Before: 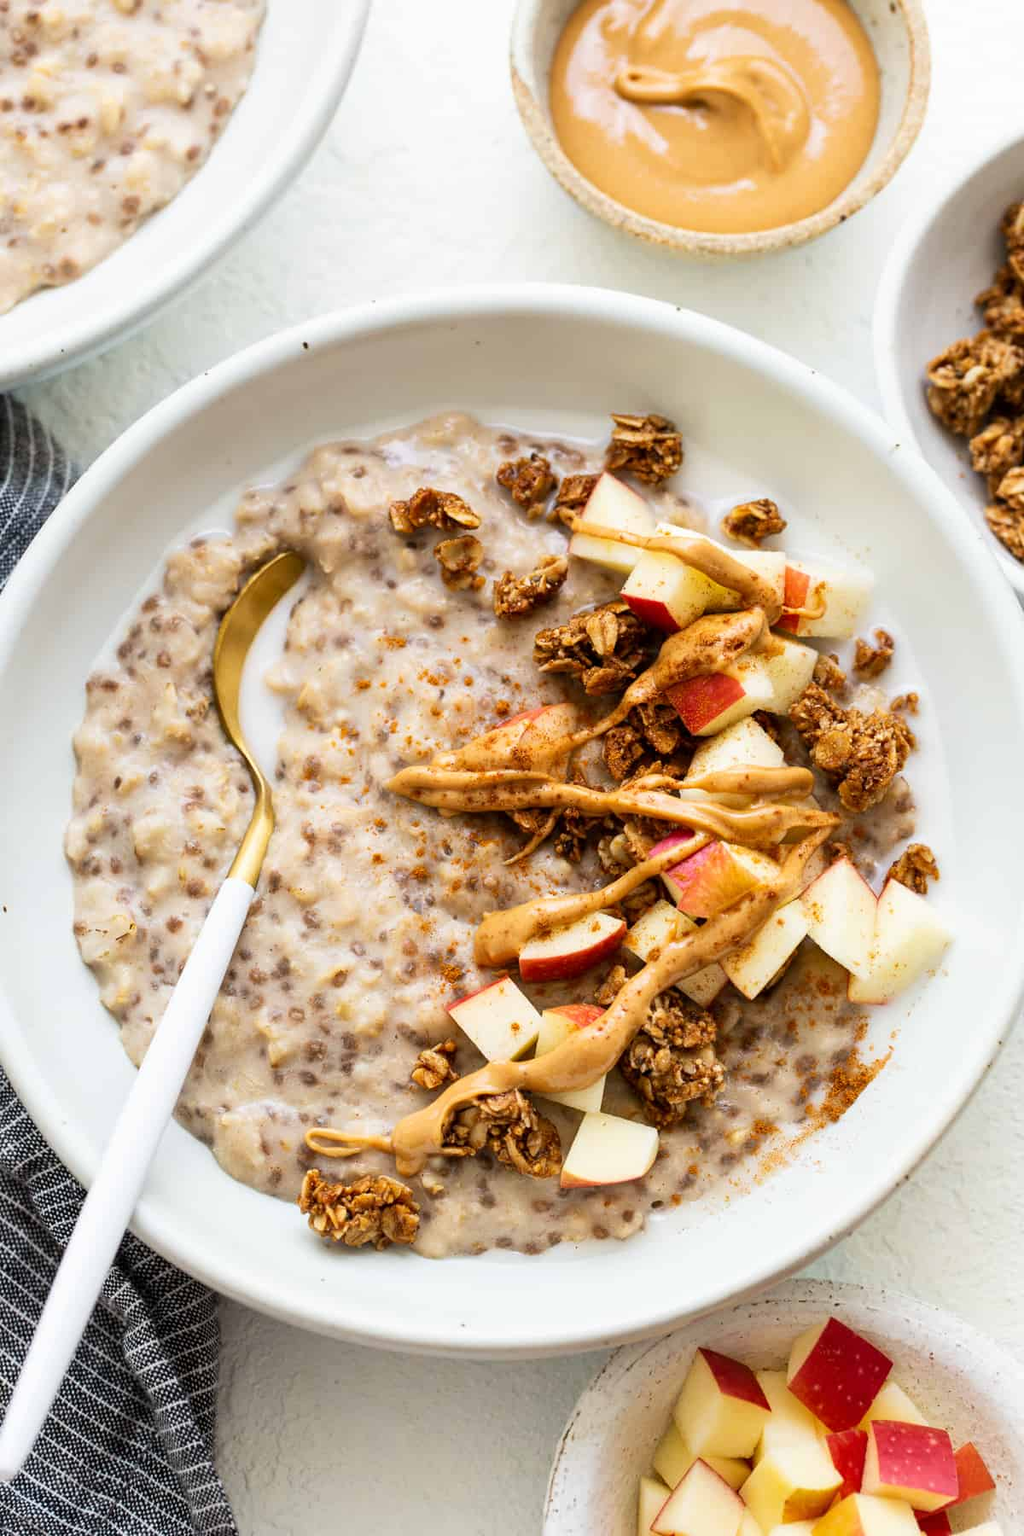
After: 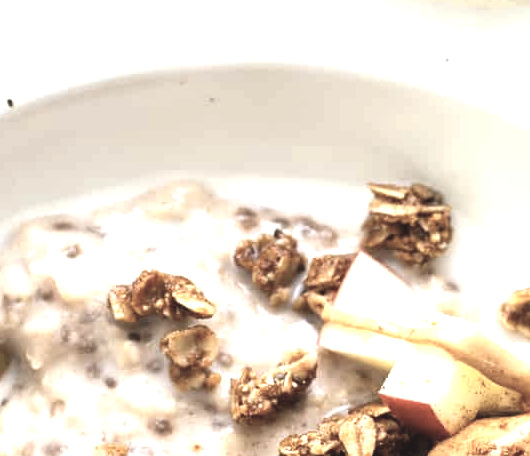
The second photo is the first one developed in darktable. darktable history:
crop: left 29.041%, top 16.786%, right 26.772%, bottom 57.848%
color correction: highlights b* 0.01, saturation 0.52
exposure: black level correction -0.005, exposure 1.004 EV, compensate highlight preservation false
